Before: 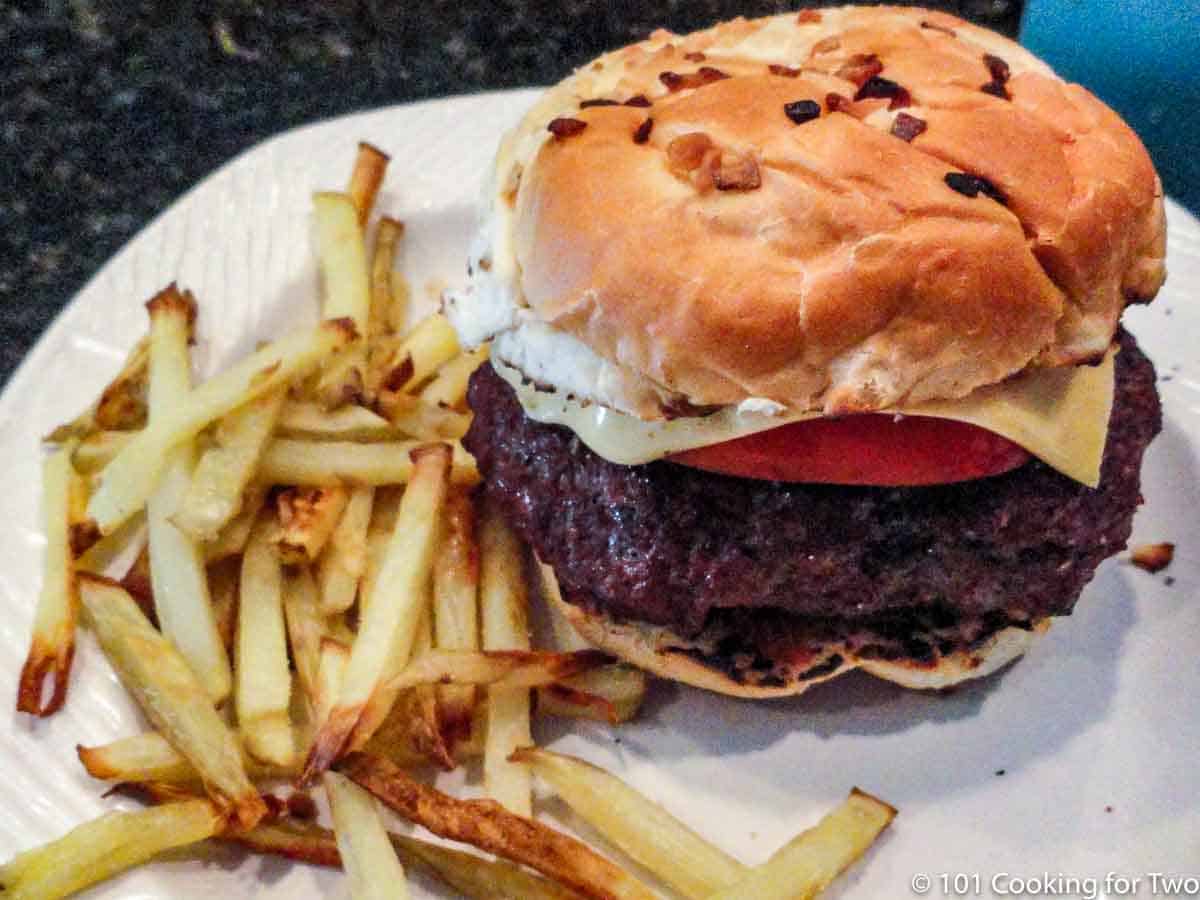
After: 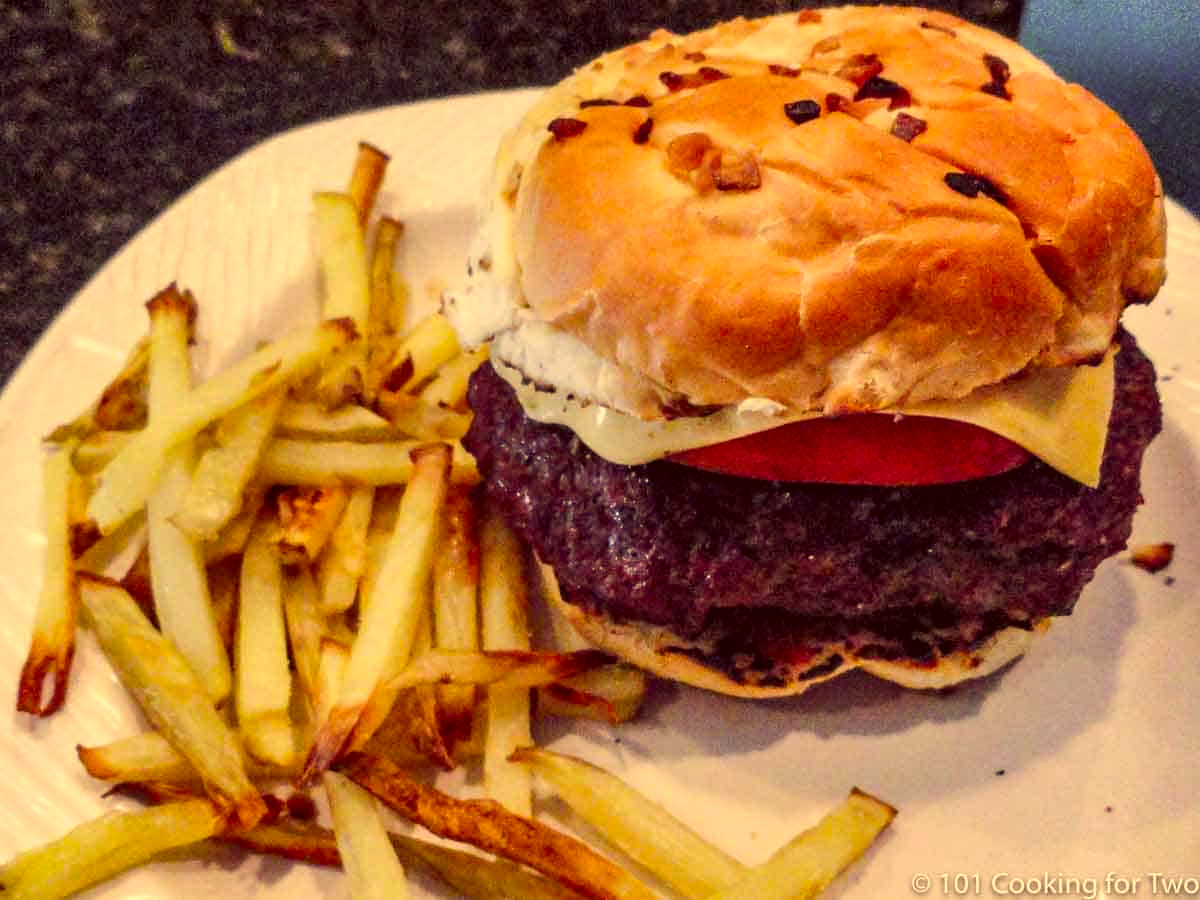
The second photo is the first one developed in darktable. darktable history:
color correction: highlights a* 9.67, highlights b* 38.59, shadows a* 13.89, shadows b* 3.28
